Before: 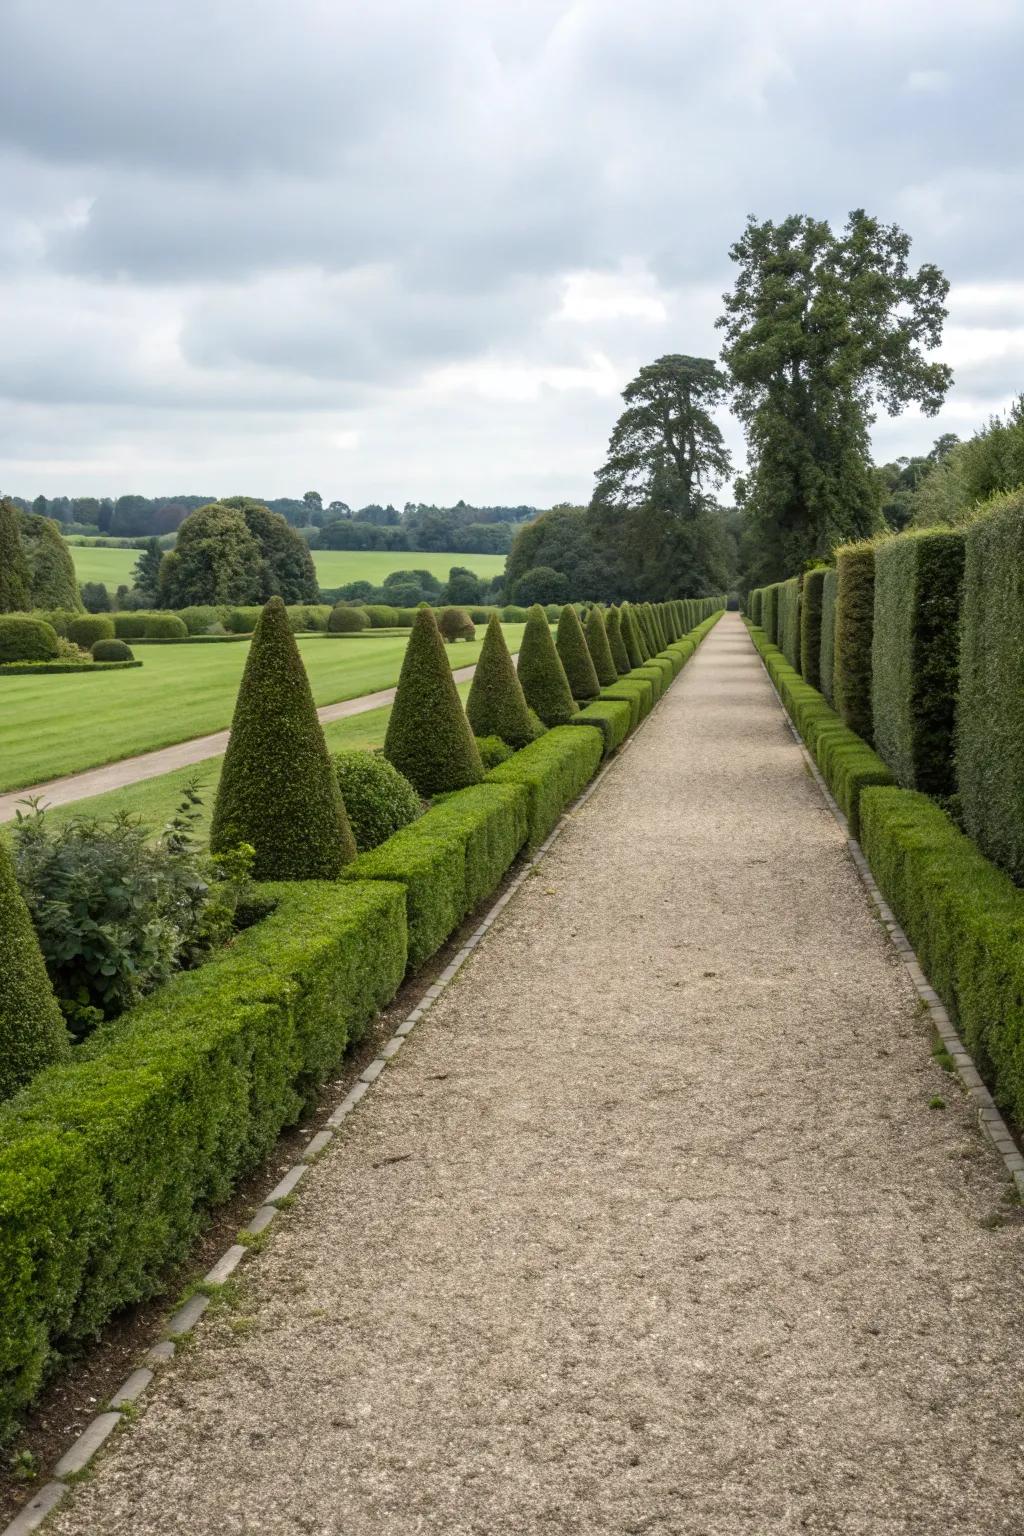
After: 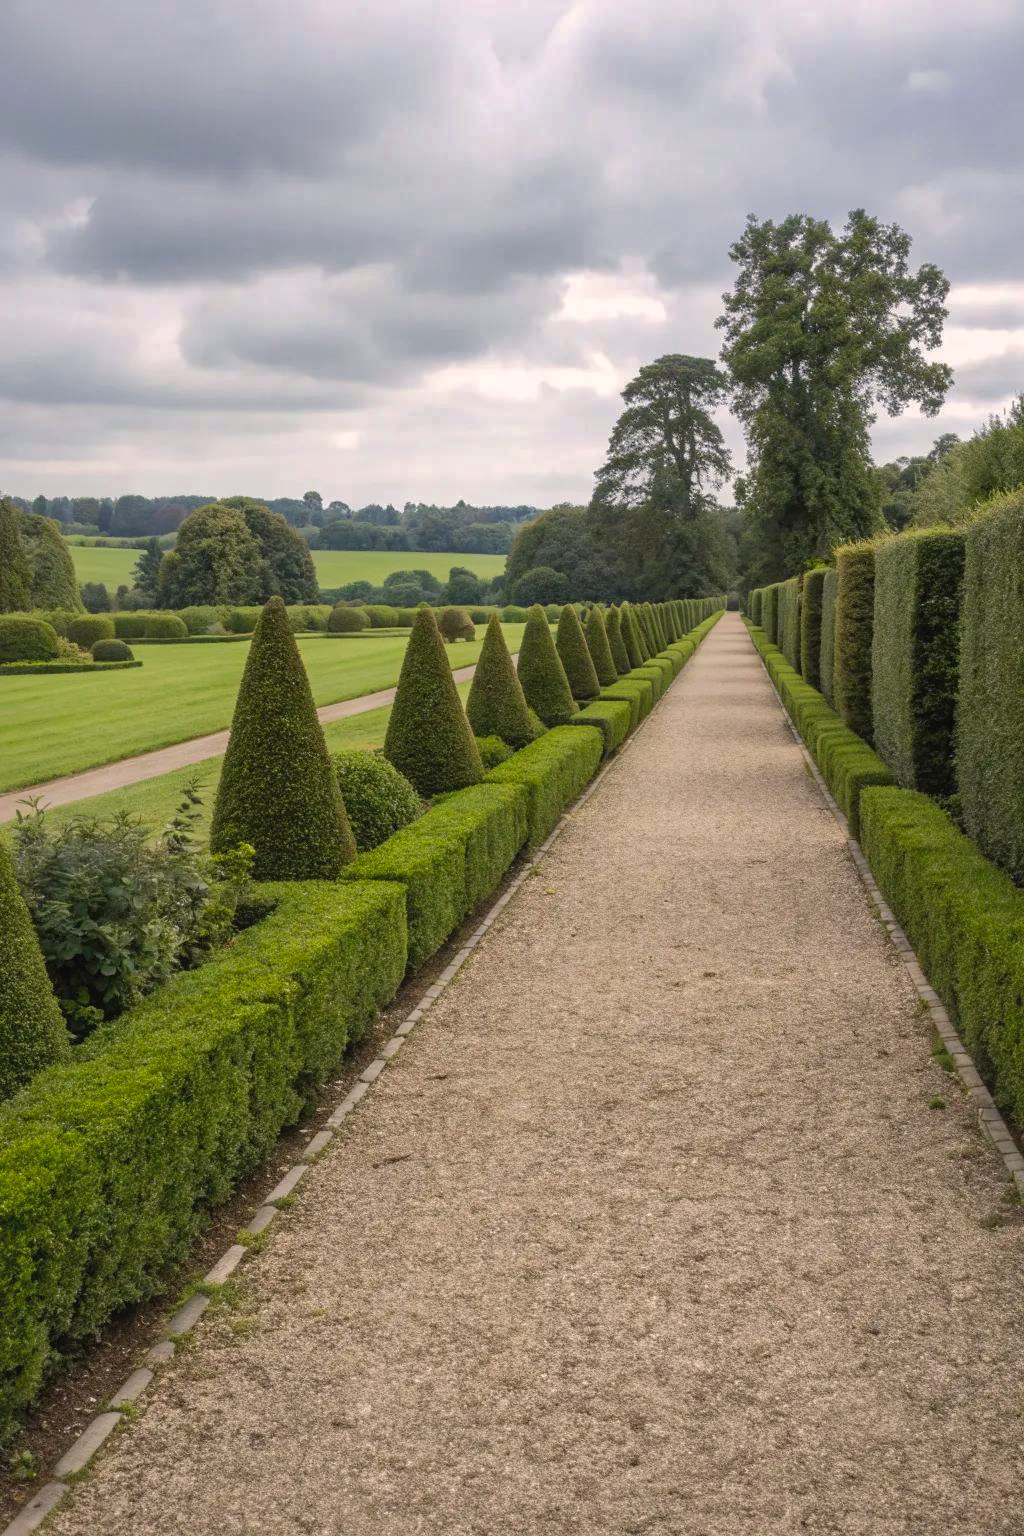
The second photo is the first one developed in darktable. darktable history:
contrast equalizer: octaves 7, y [[0.439, 0.44, 0.442, 0.457, 0.493, 0.498], [0.5 ×6], [0.5 ×6], [0 ×6], [0 ×6]], mix 0.319
shadows and highlights: shadows 39.55, highlights -59.93
color correction: highlights a* 5.89, highlights b* 4.7
